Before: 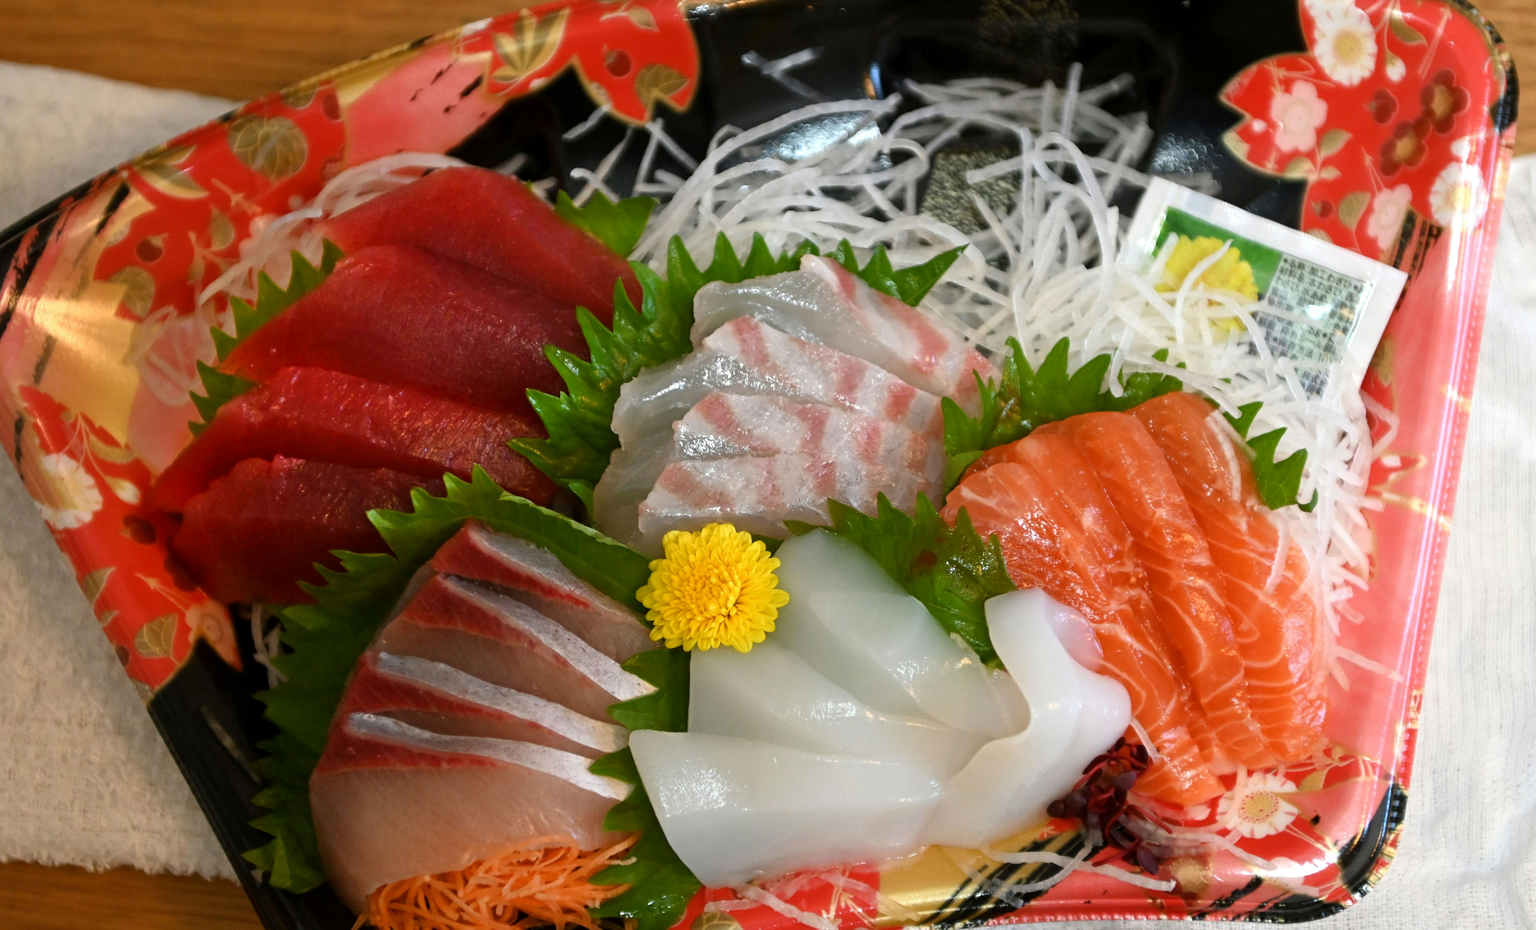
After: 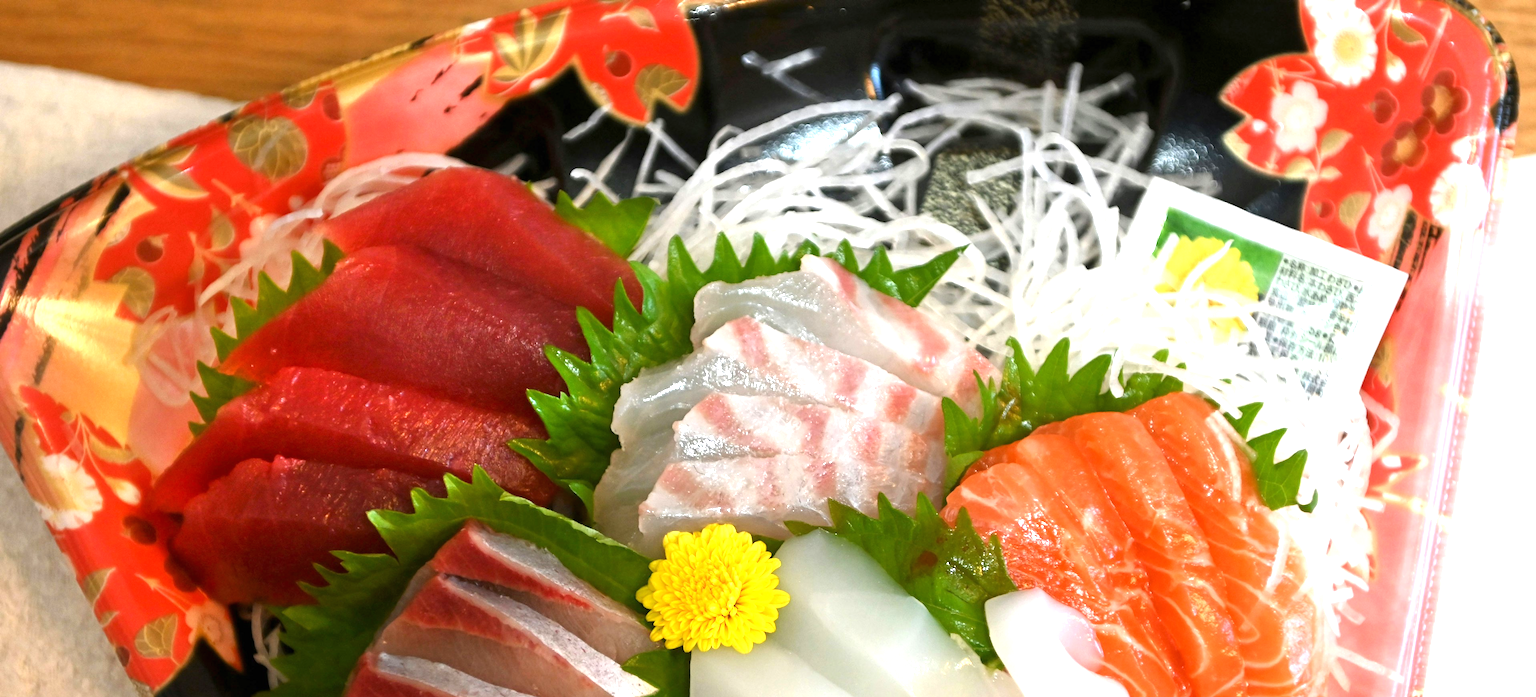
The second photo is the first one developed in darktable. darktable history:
crop: bottom 24.967%
exposure: black level correction 0, exposure 1 EV, compensate exposure bias true, compensate highlight preservation false
